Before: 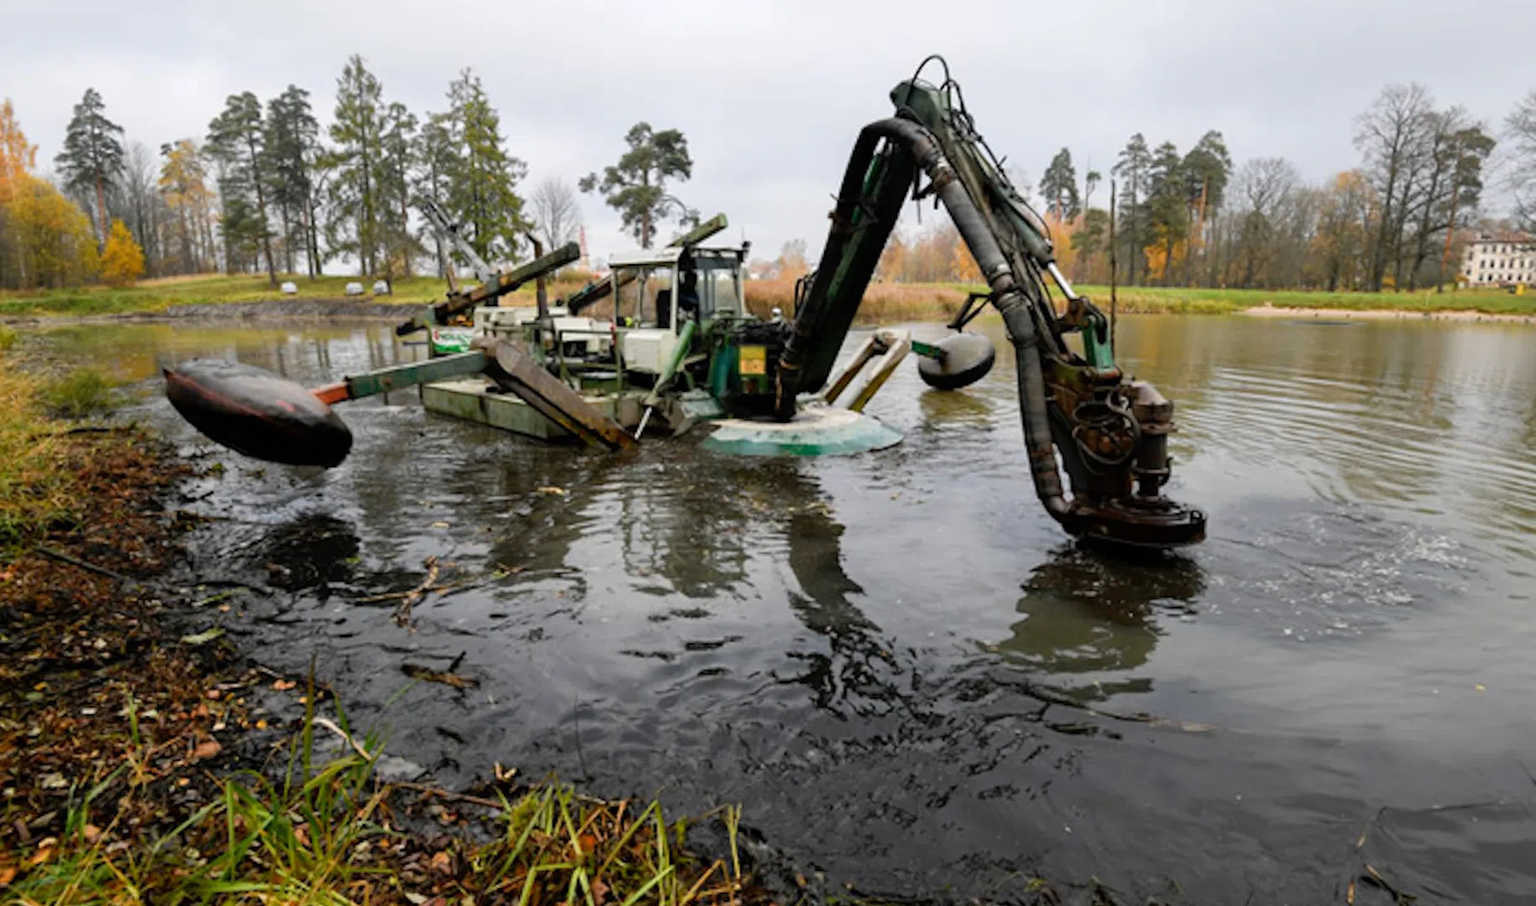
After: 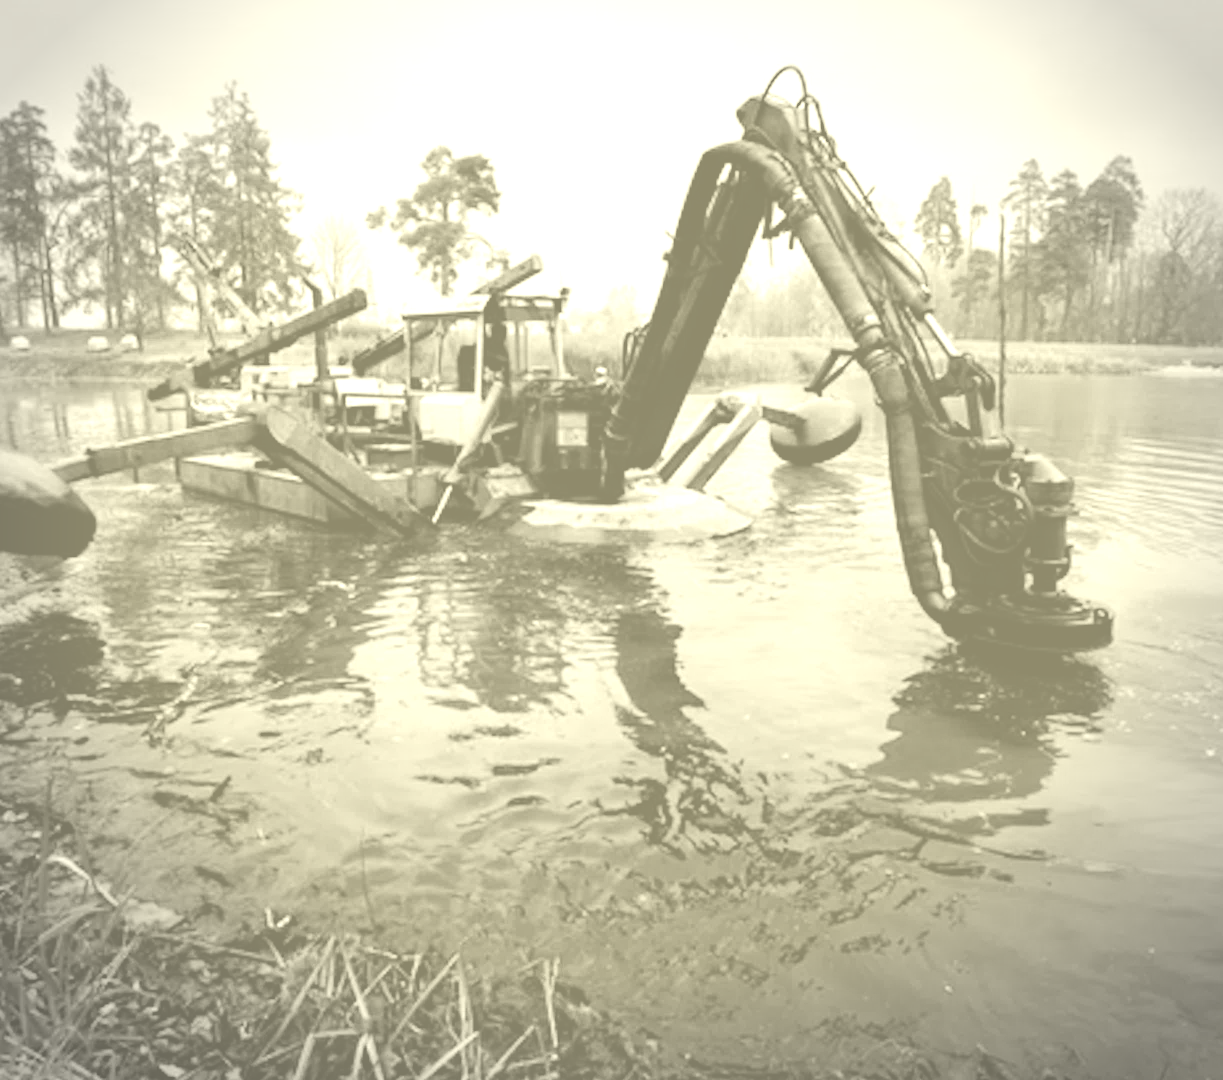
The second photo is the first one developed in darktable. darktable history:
contrast brightness saturation: contrast -0.02, brightness -0.01, saturation 0.03
colorize: hue 43.2°, saturation 40%, version 1
exposure: black level correction 0.001, exposure 0.14 EV, compensate highlight preservation false
crop and rotate: left 17.732%, right 15.423%
vignetting: automatic ratio true
tone equalizer: -8 EV -0.75 EV, -7 EV -0.7 EV, -6 EV -0.6 EV, -5 EV -0.4 EV, -3 EV 0.4 EV, -2 EV 0.6 EV, -1 EV 0.7 EV, +0 EV 0.75 EV, edges refinement/feathering 500, mask exposure compensation -1.57 EV, preserve details no
white balance: red 0.766, blue 1.537
